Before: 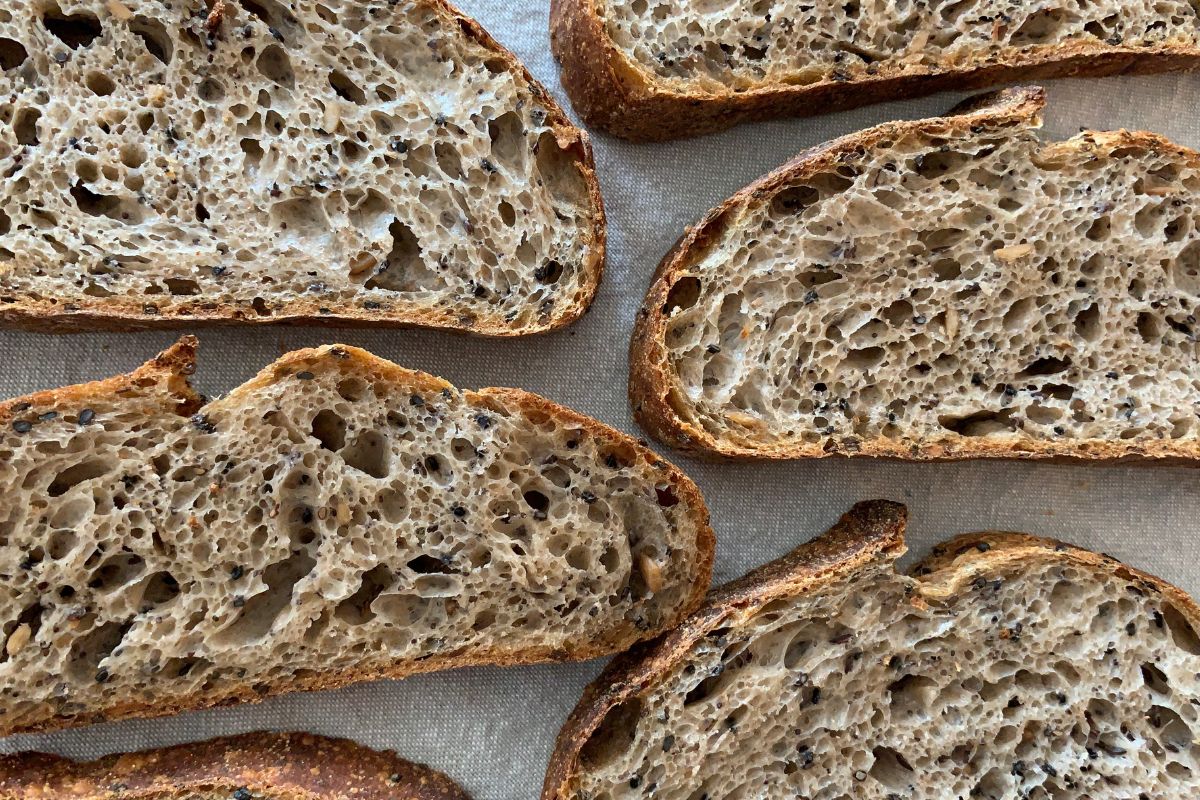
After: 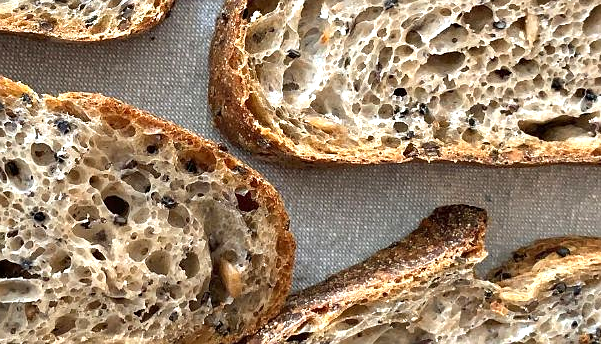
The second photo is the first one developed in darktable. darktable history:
crop: left 35.058%, top 36.939%, right 14.845%, bottom 20.011%
sharpen: radius 1.002
exposure: exposure 0.7 EV, compensate exposure bias true, compensate highlight preservation false
